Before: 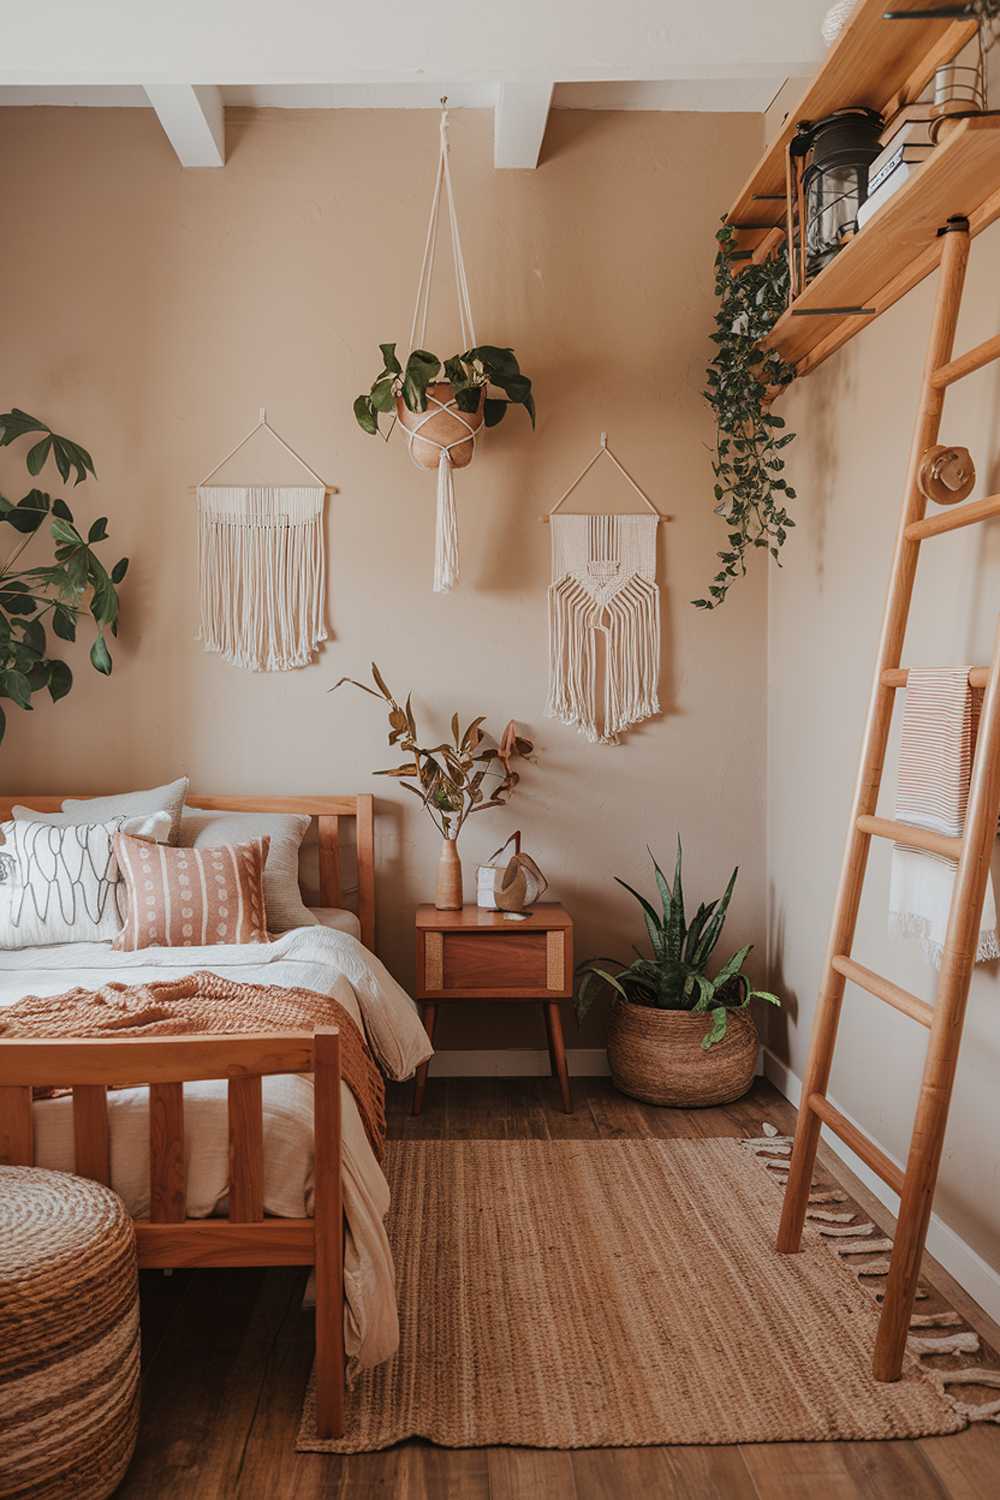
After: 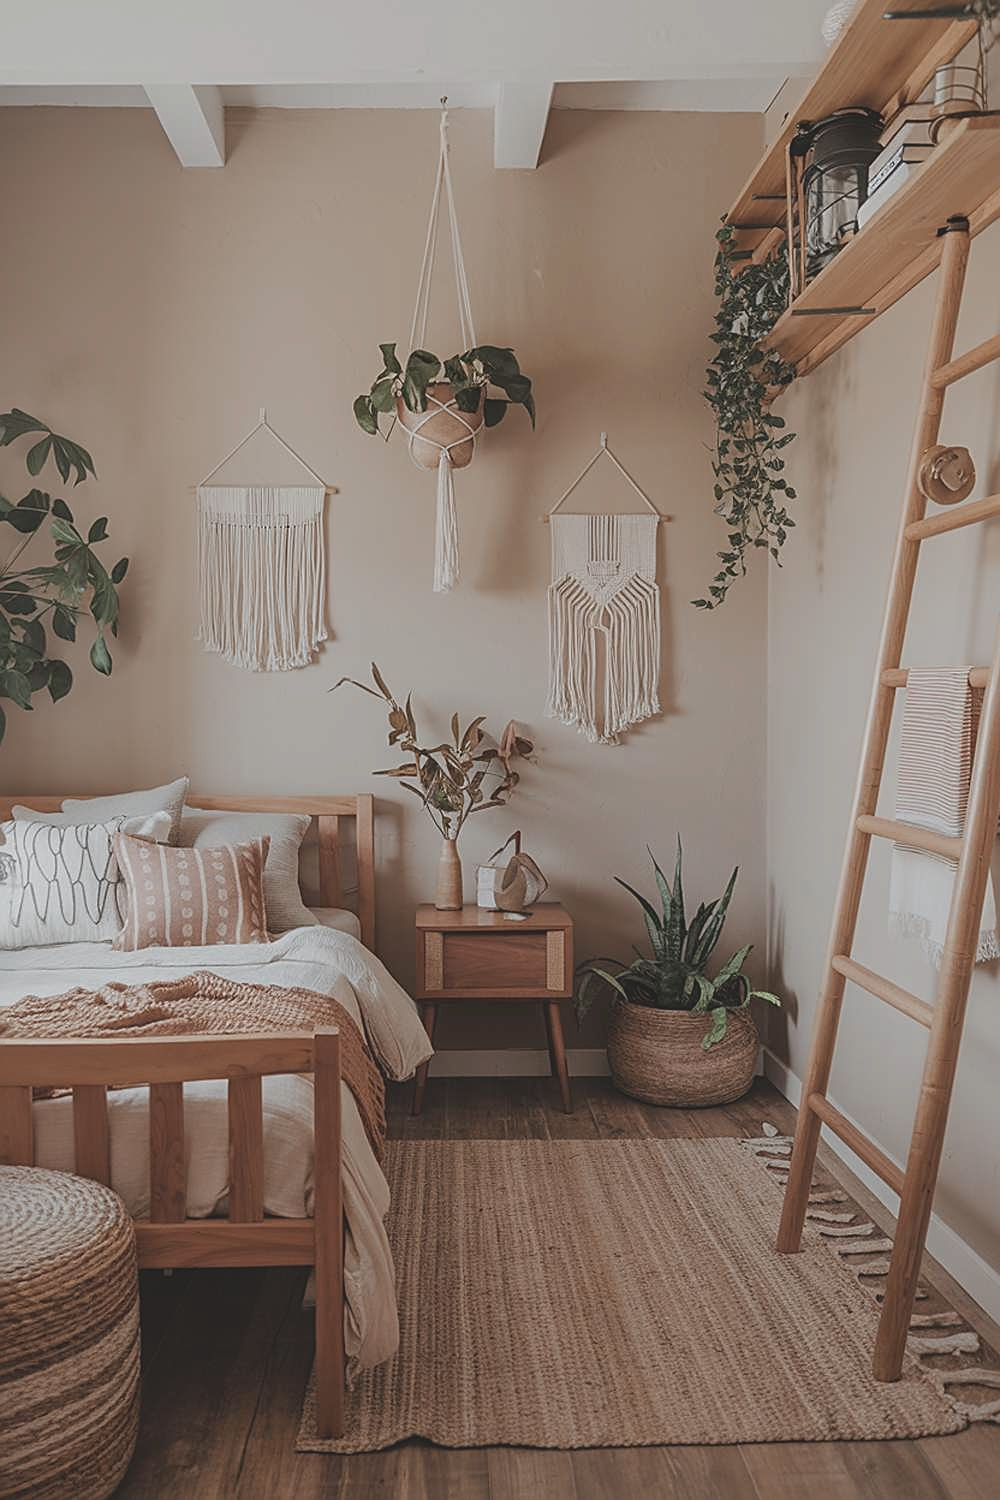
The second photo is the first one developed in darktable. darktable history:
contrast brightness saturation: contrast -0.245, saturation -0.425
sharpen: on, module defaults
